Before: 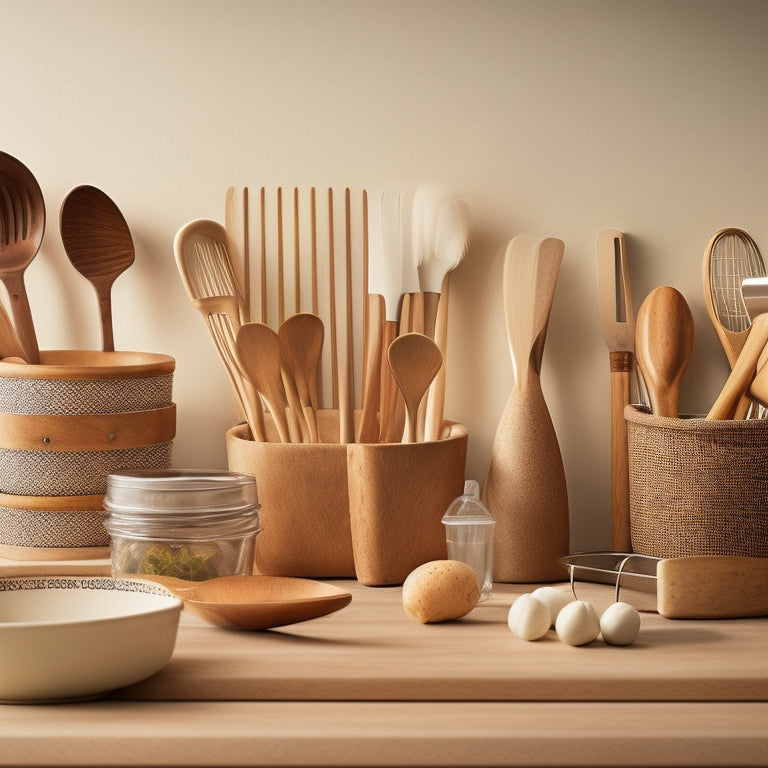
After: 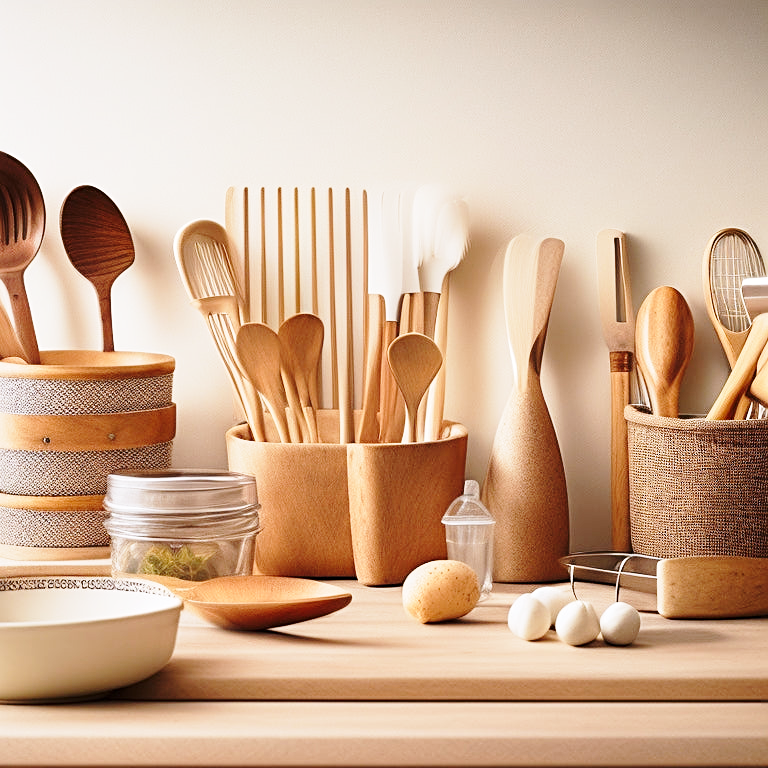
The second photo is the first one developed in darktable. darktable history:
sharpen: radius 2.491, amount 0.335
base curve: curves: ch0 [(0, 0) (0.028, 0.03) (0.121, 0.232) (0.46, 0.748) (0.859, 0.968) (1, 1)], preserve colors none
color calibration: illuminant as shot in camera, x 0.358, y 0.373, temperature 4628.91 K, saturation algorithm version 1 (2020)
